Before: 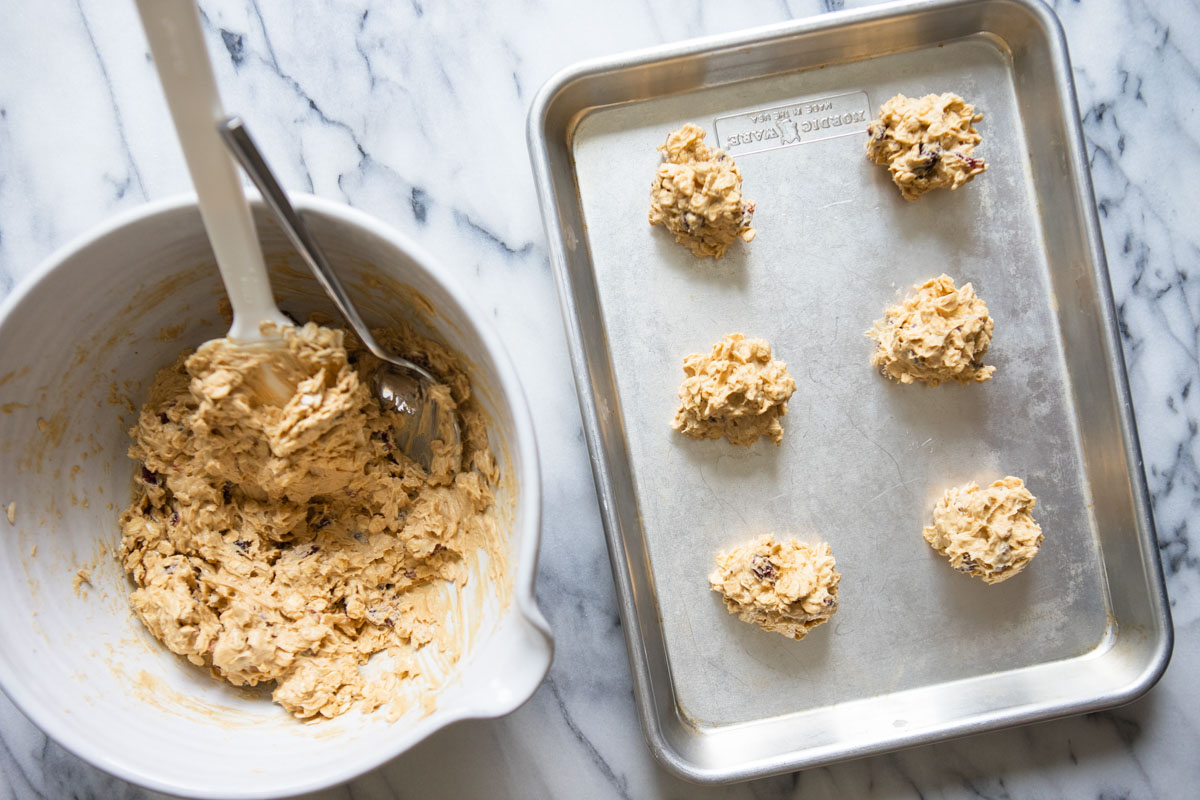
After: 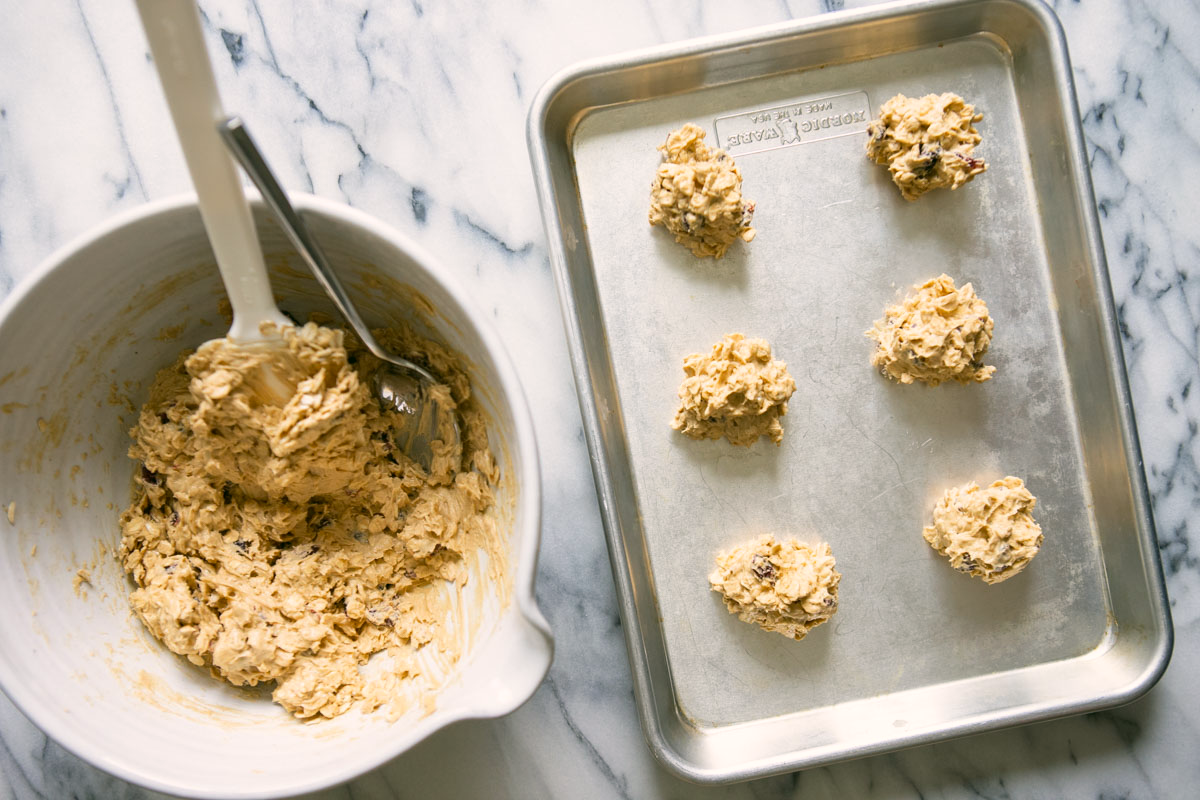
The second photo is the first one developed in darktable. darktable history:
color correction: highlights a* 3.95, highlights b* 4.92, shadows a* -8.27, shadows b* 4.62
